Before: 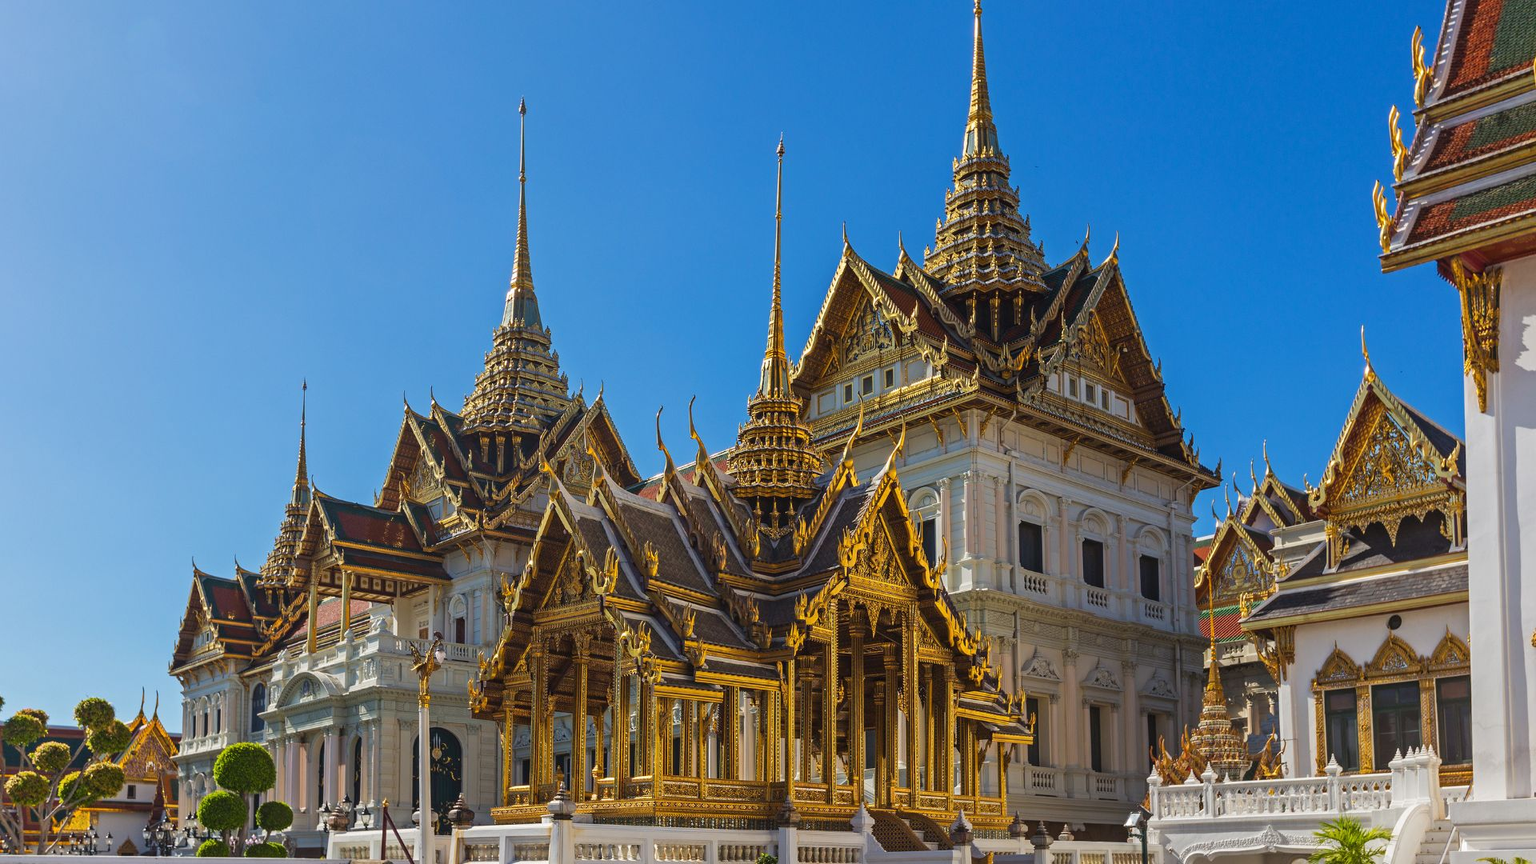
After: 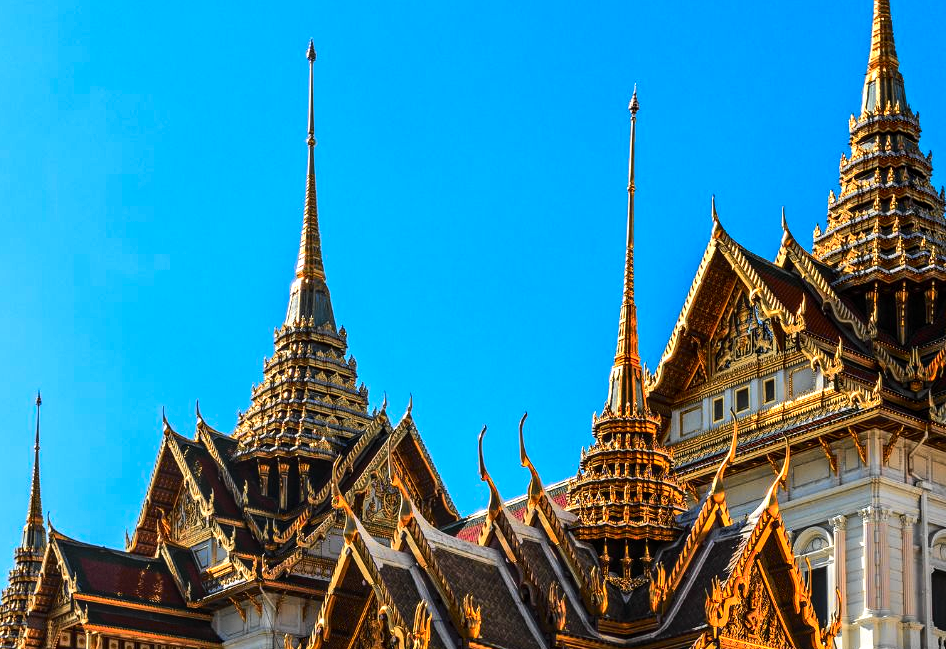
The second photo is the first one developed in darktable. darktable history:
tone equalizer: -8 EV -0.75 EV, -7 EV -0.7 EV, -6 EV -0.6 EV, -5 EV -0.4 EV, -3 EV 0.4 EV, -2 EV 0.6 EV, -1 EV 0.7 EV, +0 EV 0.75 EV, edges refinement/feathering 500, mask exposure compensation -1.57 EV, preserve details no
local contrast: on, module defaults
color zones: curves: ch1 [(0.263, 0.53) (0.376, 0.287) (0.487, 0.512) (0.748, 0.547) (1, 0.513)]; ch2 [(0.262, 0.45) (0.751, 0.477)], mix 31.98%
crop: left 17.835%, top 7.675%, right 32.881%, bottom 32.213%
contrast brightness saturation: saturation 0.1
rotate and perspective: automatic cropping off
tone curve: curves: ch0 [(0, 0) (0.037, 0.025) (0.131, 0.093) (0.275, 0.256) (0.497, 0.51) (0.617, 0.643) (0.704, 0.732) (0.813, 0.832) (0.911, 0.925) (0.997, 0.995)]; ch1 [(0, 0) (0.301, 0.3) (0.444, 0.45) (0.493, 0.495) (0.507, 0.503) (0.534, 0.533) (0.582, 0.58) (0.658, 0.693) (0.746, 0.77) (1, 1)]; ch2 [(0, 0) (0.246, 0.233) (0.36, 0.352) (0.415, 0.418) (0.476, 0.492) (0.502, 0.504) (0.525, 0.518) (0.539, 0.544) (0.586, 0.602) (0.634, 0.651) (0.706, 0.727) (0.853, 0.852) (1, 0.951)], color space Lab, independent channels, preserve colors none
